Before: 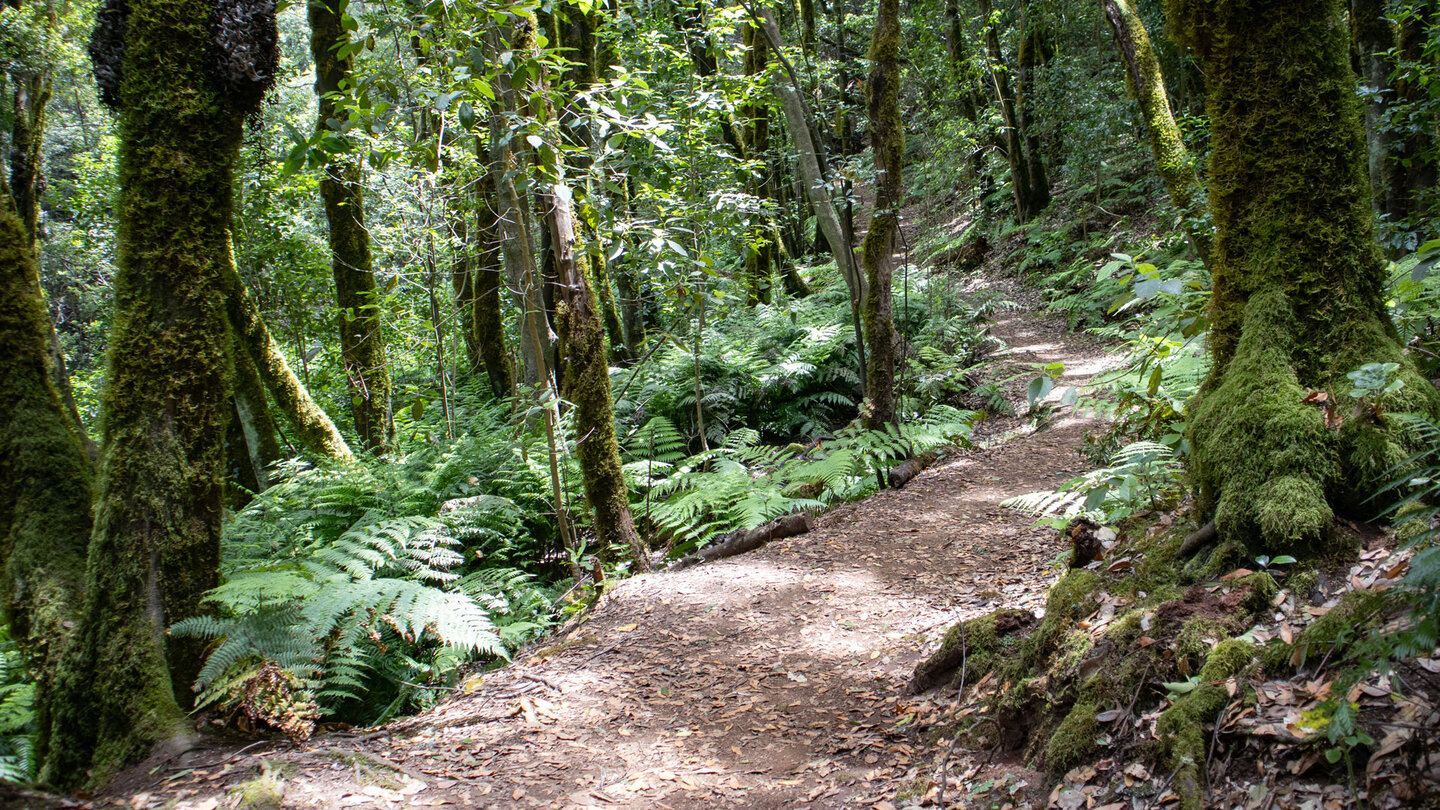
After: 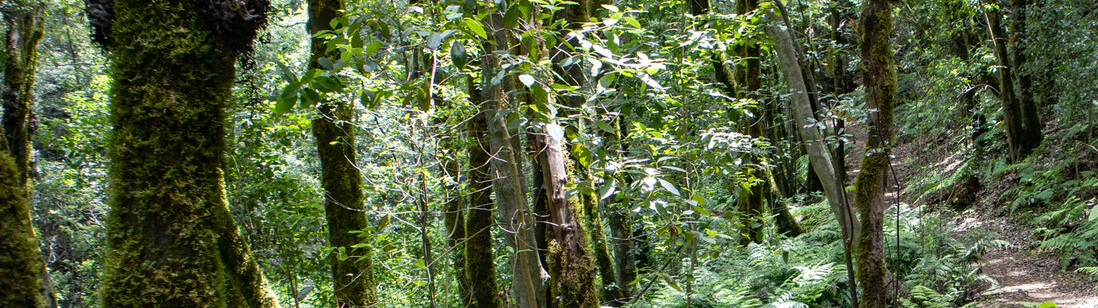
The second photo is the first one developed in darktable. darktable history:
crop: left 0.579%, top 7.627%, right 23.167%, bottom 54.275%
haze removal: compatibility mode true, adaptive false
